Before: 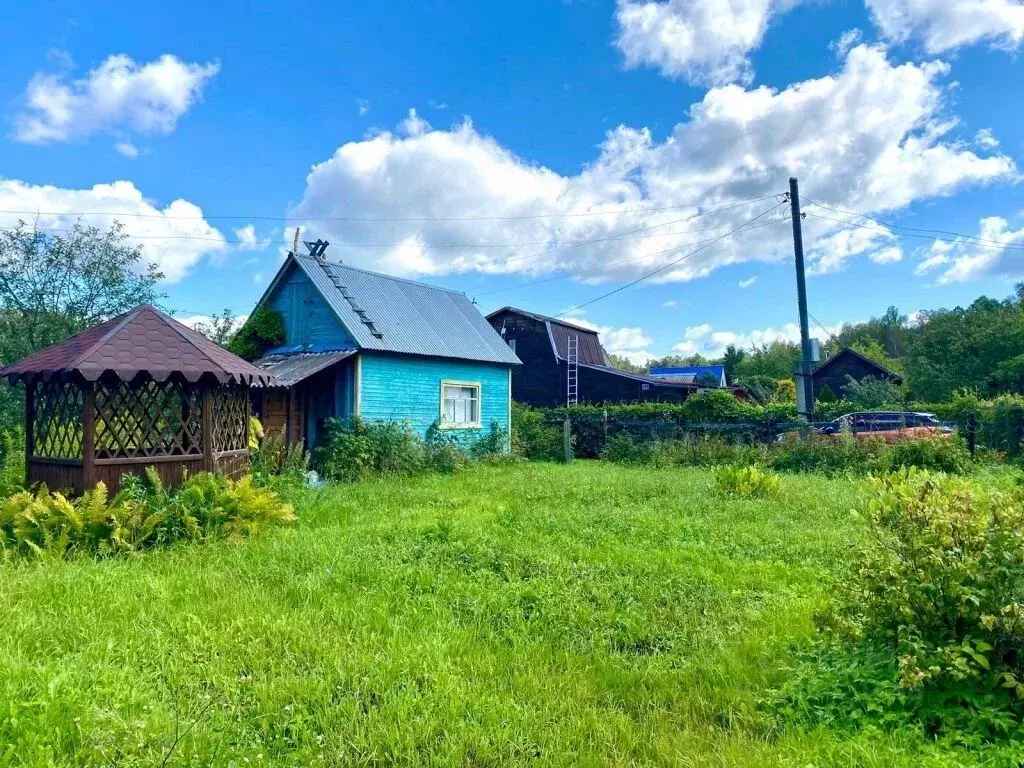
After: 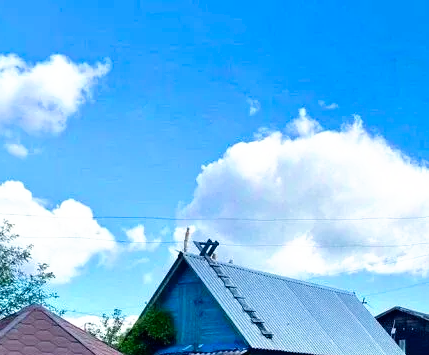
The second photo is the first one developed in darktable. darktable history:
crop and rotate: left 10.817%, top 0.062%, right 47.194%, bottom 53.626%
tone curve: curves: ch0 [(0, 0) (0.003, 0.001) (0.011, 0.005) (0.025, 0.01) (0.044, 0.019) (0.069, 0.029) (0.1, 0.042) (0.136, 0.078) (0.177, 0.129) (0.224, 0.182) (0.277, 0.246) (0.335, 0.318) (0.399, 0.396) (0.468, 0.481) (0.543, 0.573) (0.623, 0.672) (0.709, 0.777) (0.801, 0.881) (0.898, 0.975) (1, 1)], preserve colors none
